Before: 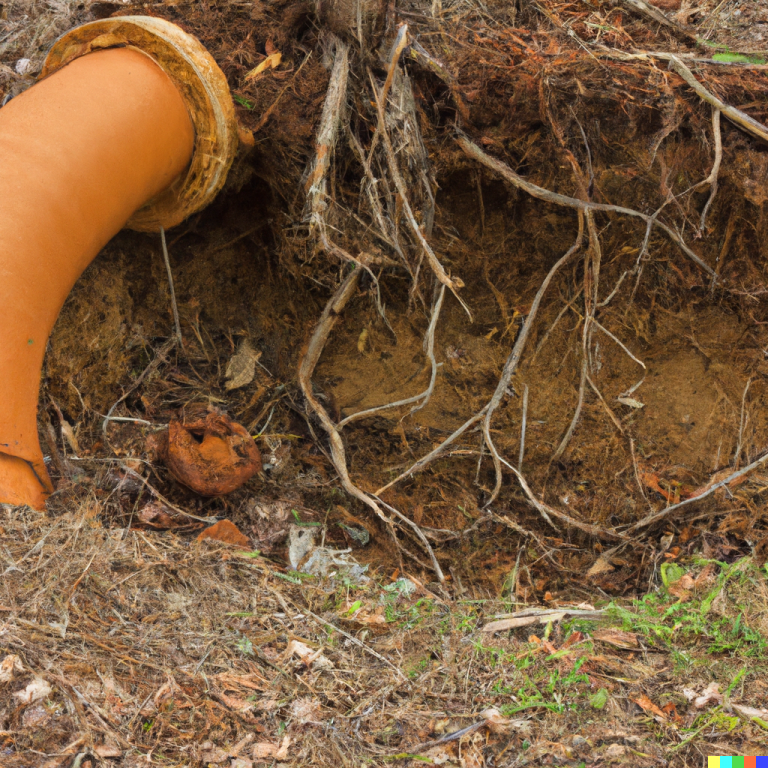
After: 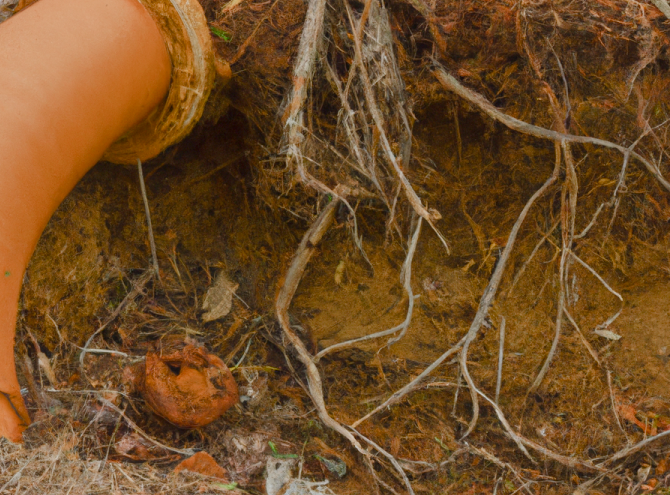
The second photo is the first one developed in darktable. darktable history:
crop: left 3.015%, top 8.969%, right 9.647%, bottom 26.457%
color balance rgb: shadows lift › chroma 1%, shadows lift › hue 113°, highlights gain › chroma 0.2%, highlights gain › hue 333°, perceptual saturation grading › global saturation 20%, perceptual saturation grading › highlights -50%, perceptual saturation grading › shadows 25%, contrast -20%
